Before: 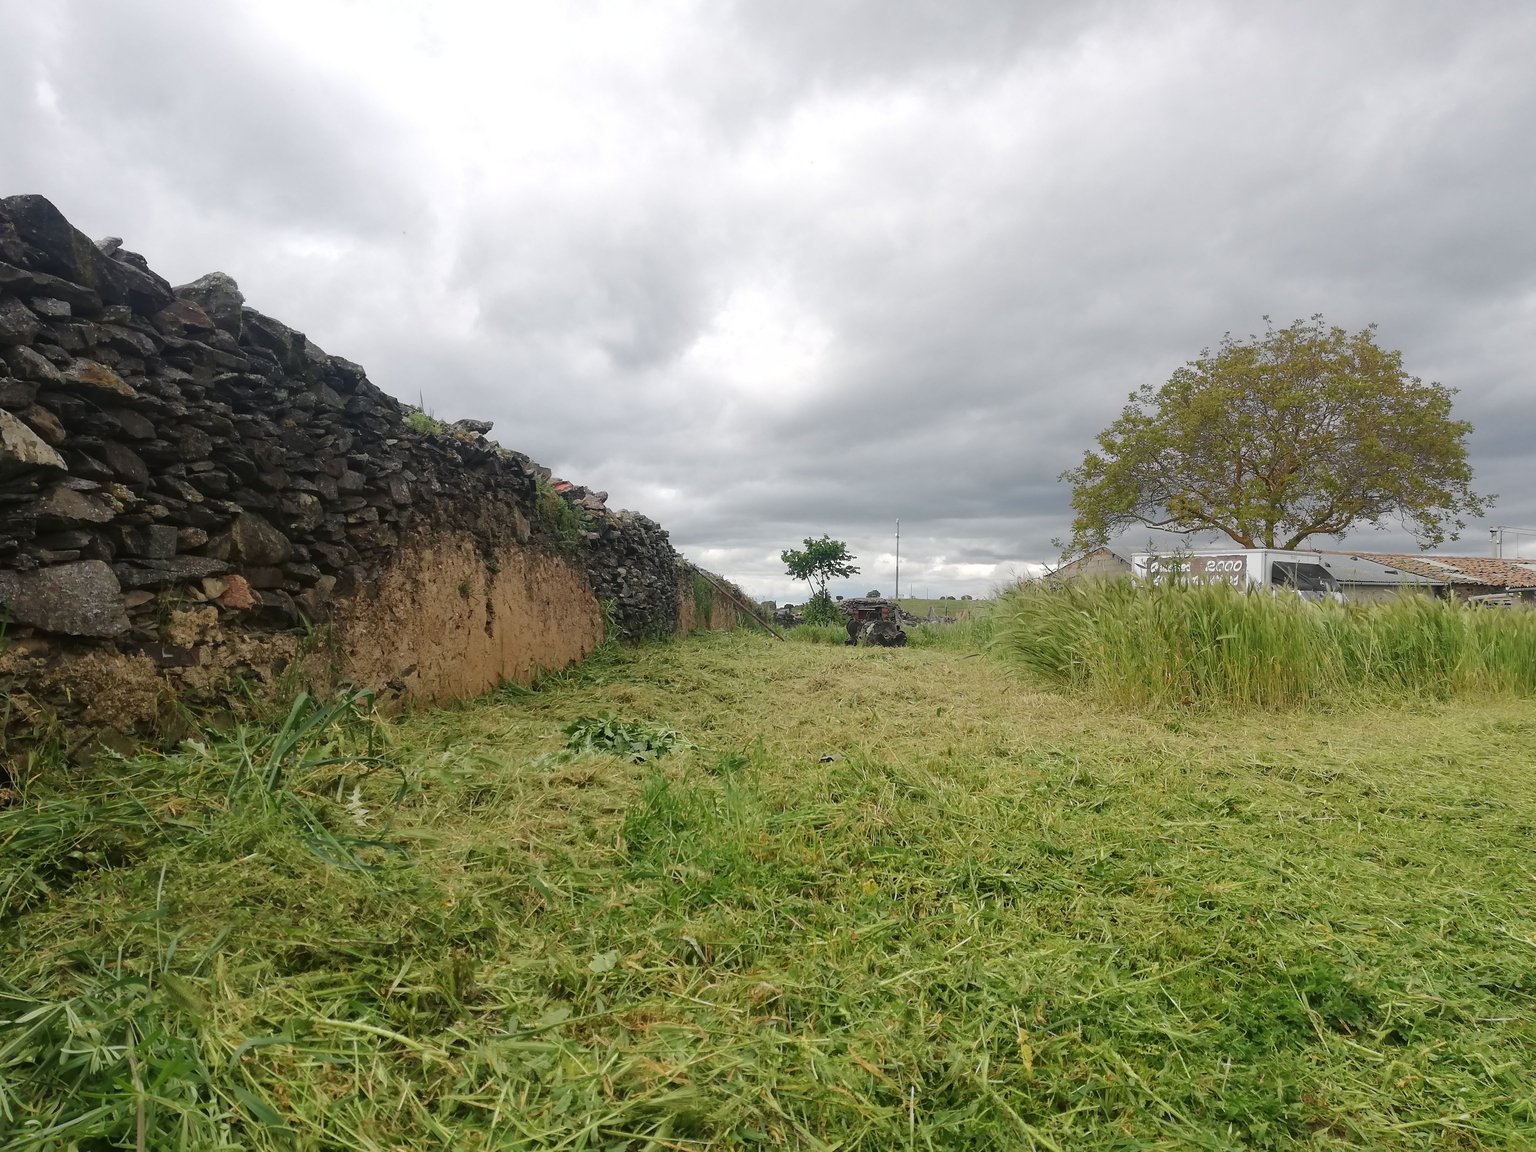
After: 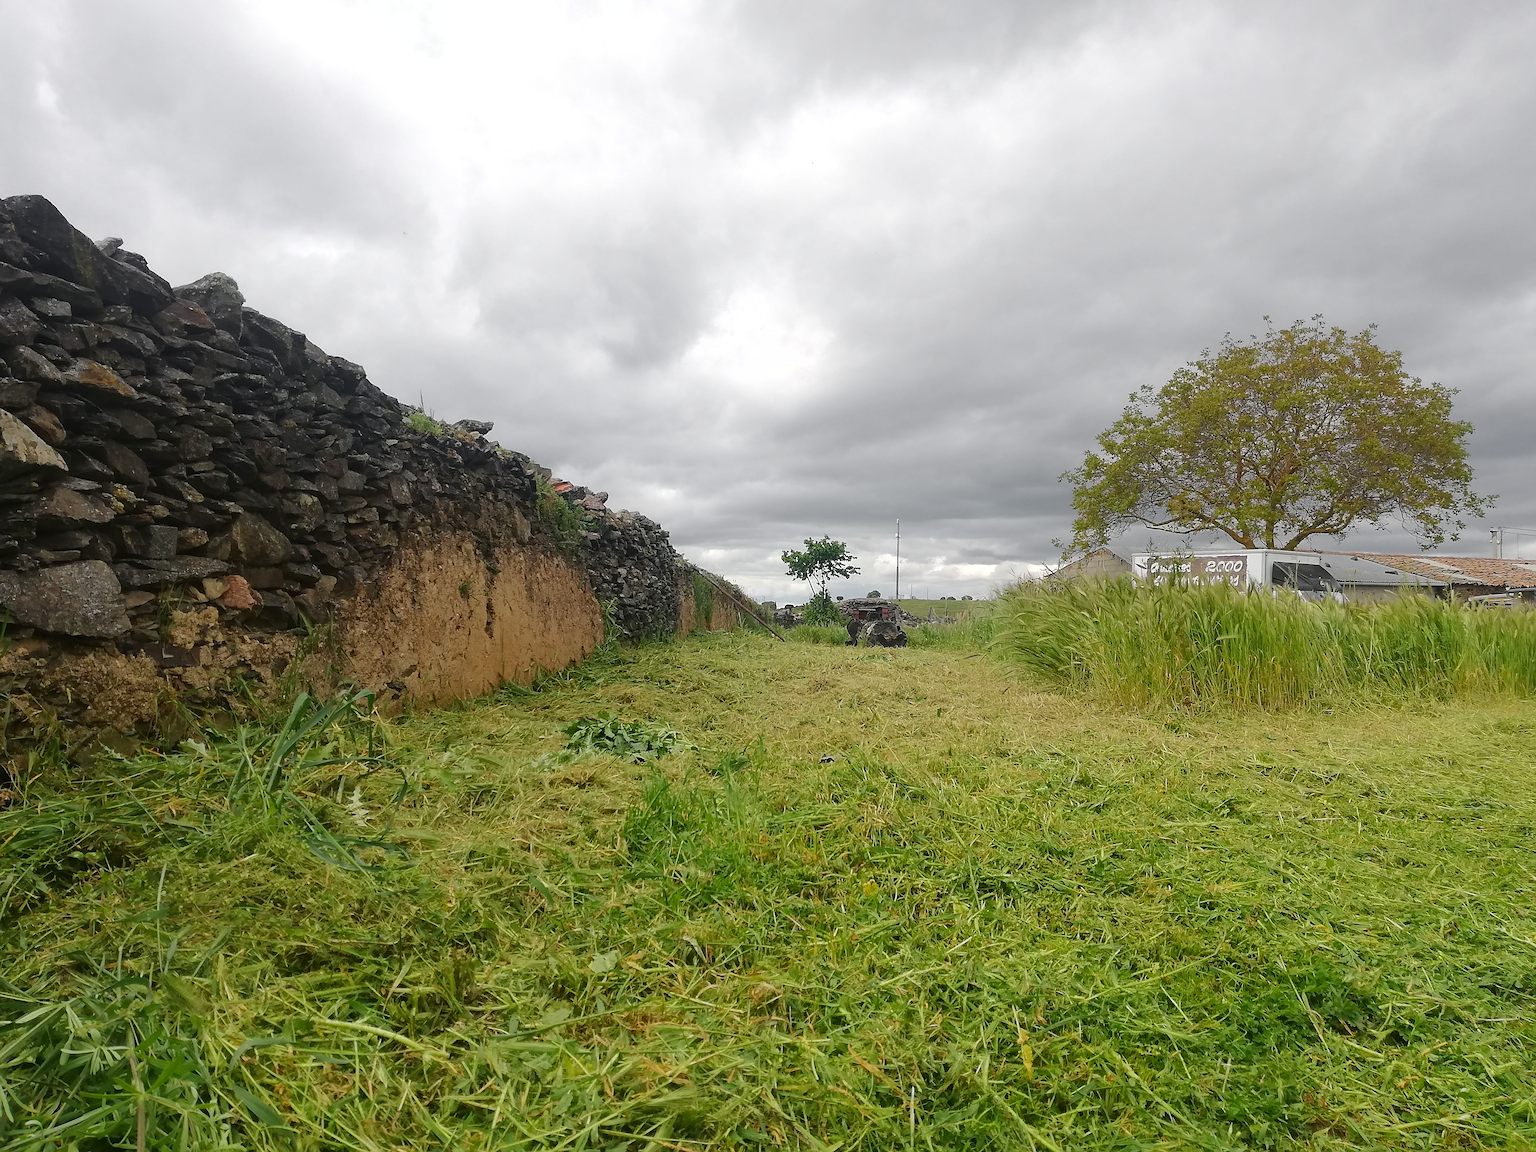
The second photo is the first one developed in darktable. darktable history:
sharpen: on, module defaults
color zones: curves: ch1 [(0.25, 0.61) (0.75, 0.248)]
